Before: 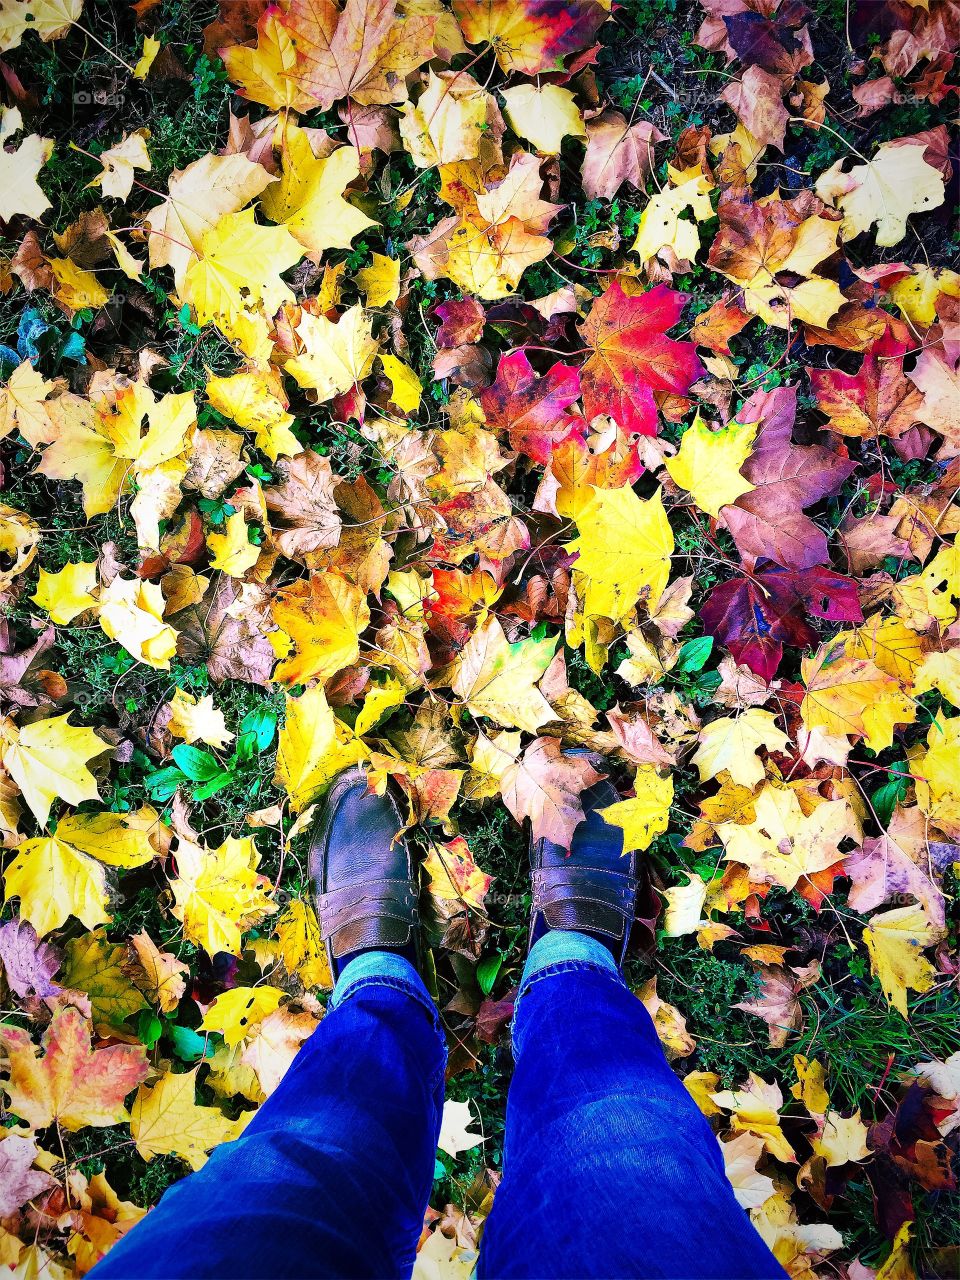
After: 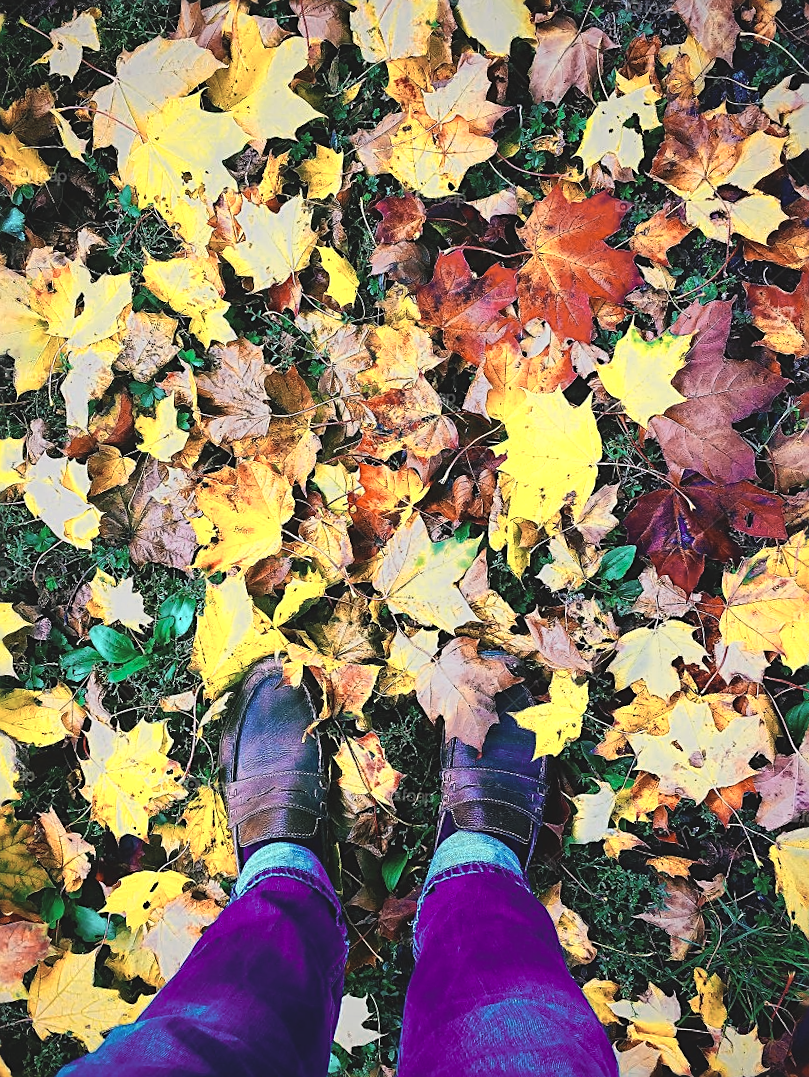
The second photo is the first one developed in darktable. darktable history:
exposure: black level correction -0.015, exposure -0.52 EV, compensate exposure bias true, compensate highlight preservation false
crop and rotate: angle -3.07°, left 5.169%, top 5.179%, right 4.62%, bottom 4.759%
sharpen: on, module defaults
color zones: curves: ch0 [(0.018, 0.548) (0.197, 0.654) (0.425, 0.447) (0.605, 0.658) (0.732, 0.579)]; ch1 [(0.105, 0.531) (0.224, 0.531) (0.386, 0.39) (0.618, 0.456) (0.732, 0.456) (0.956, 0.421)]; ch2 [(0.039, 0.583) (0.215, 0.465) (0.399, 0.544) (0.465, 0.548) (0.614, 0.447) (0.724, 0.43) (0.882, 0.623) (0.956, 0.632)]
